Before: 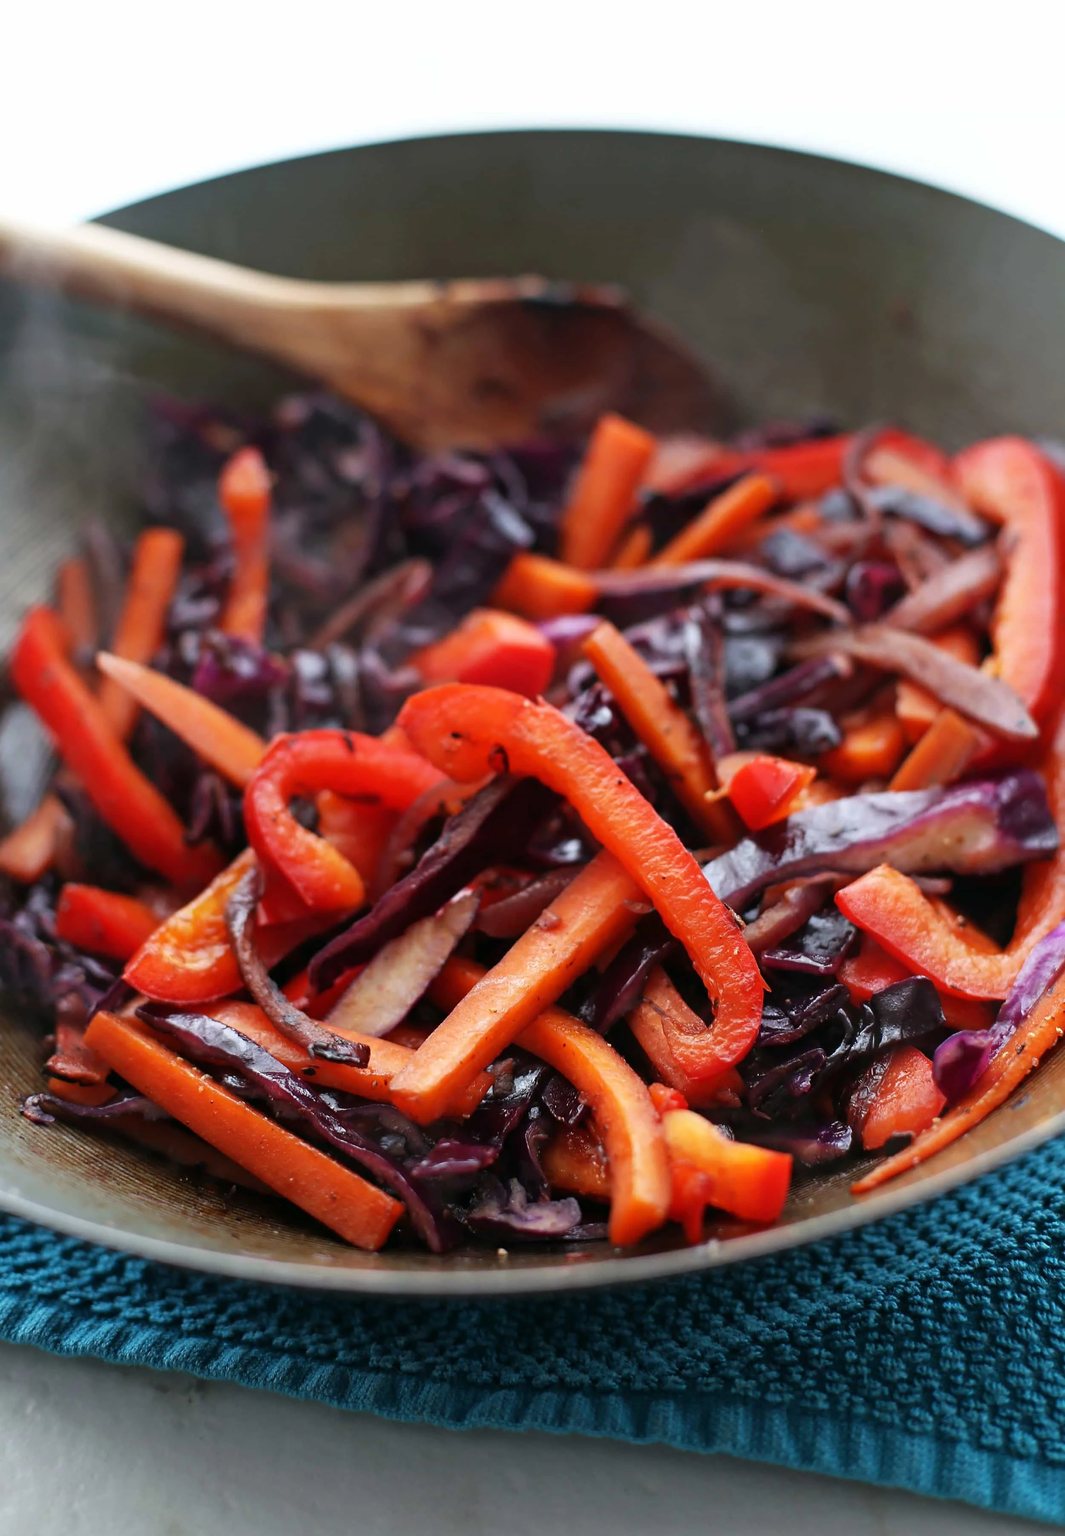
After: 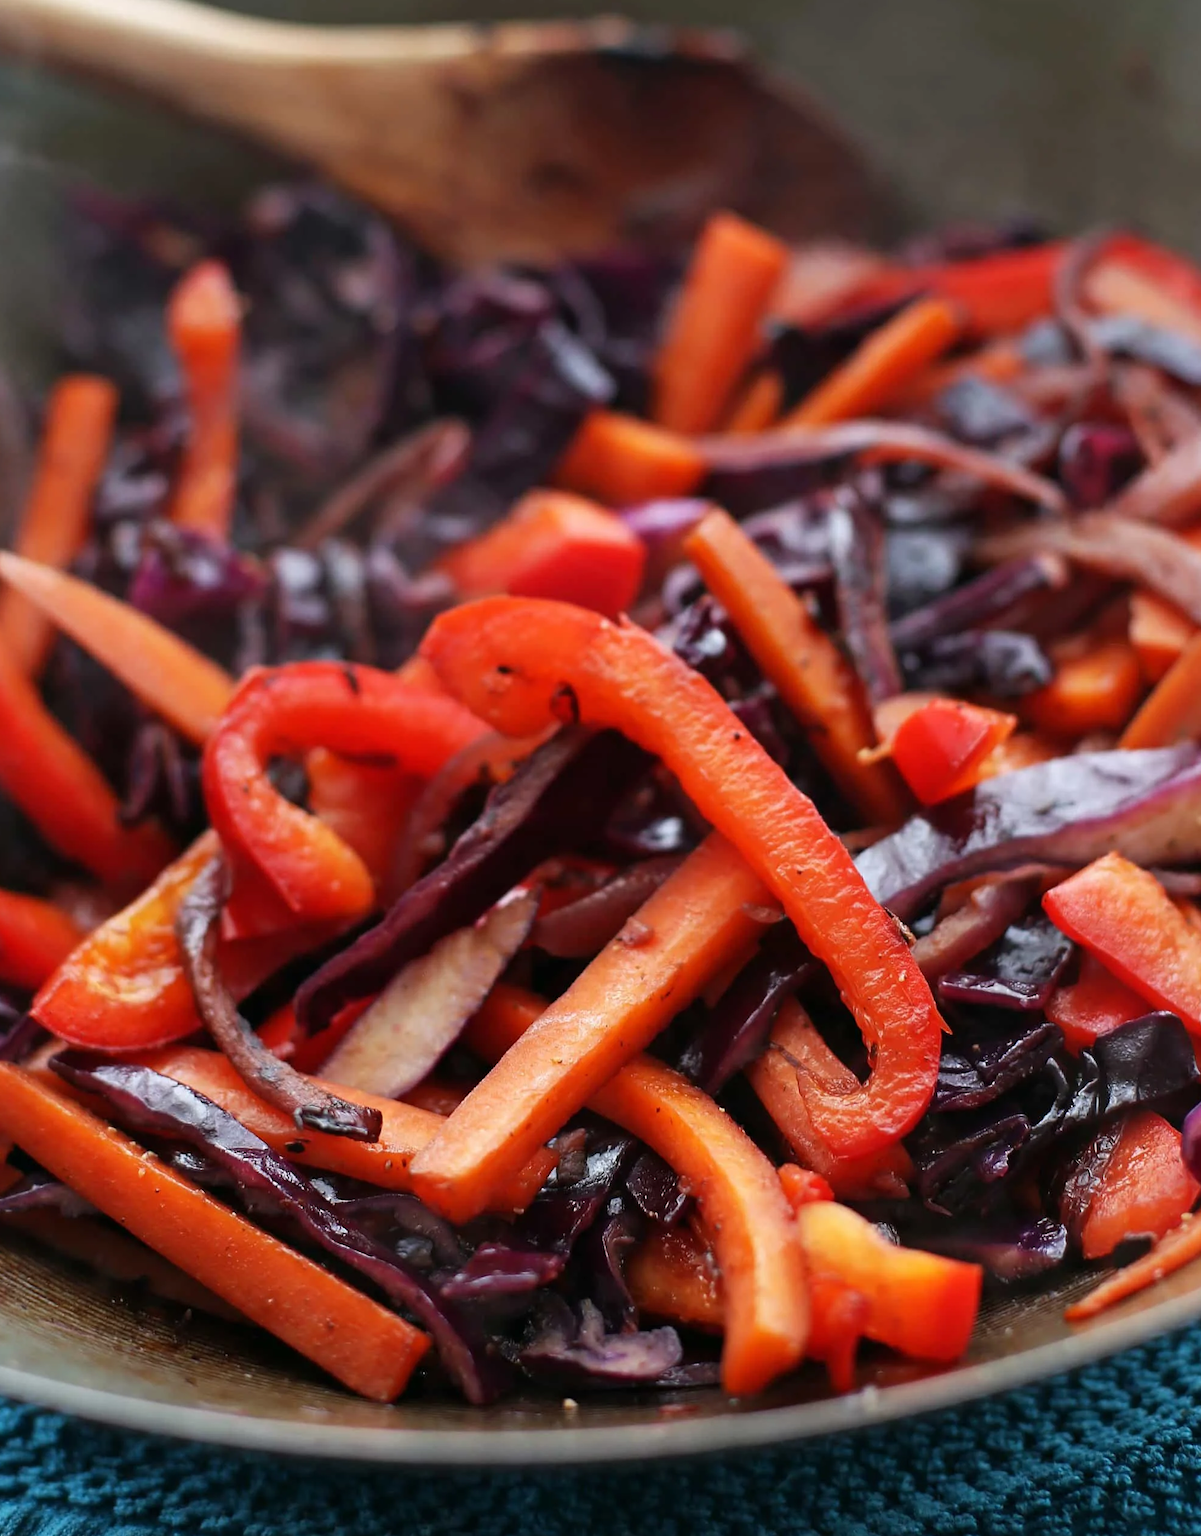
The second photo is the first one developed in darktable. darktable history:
crop: left 9.548%, top 17.22%, right 11.044%, bottom 12.384%
